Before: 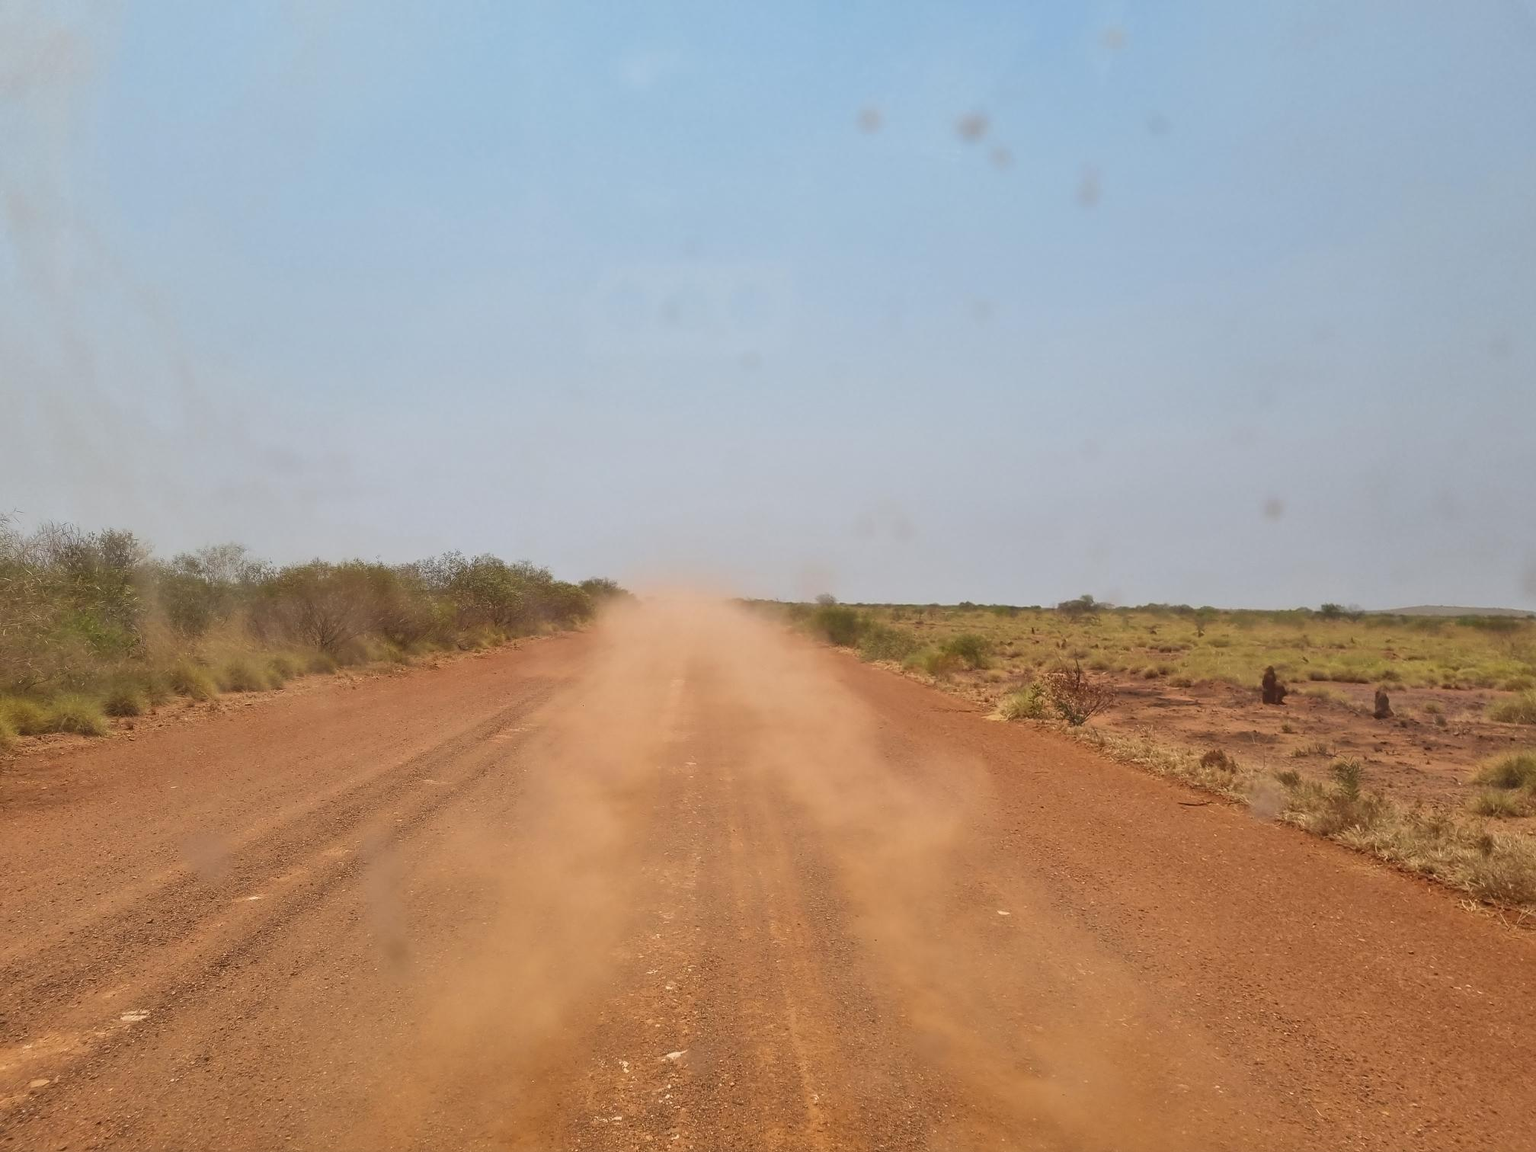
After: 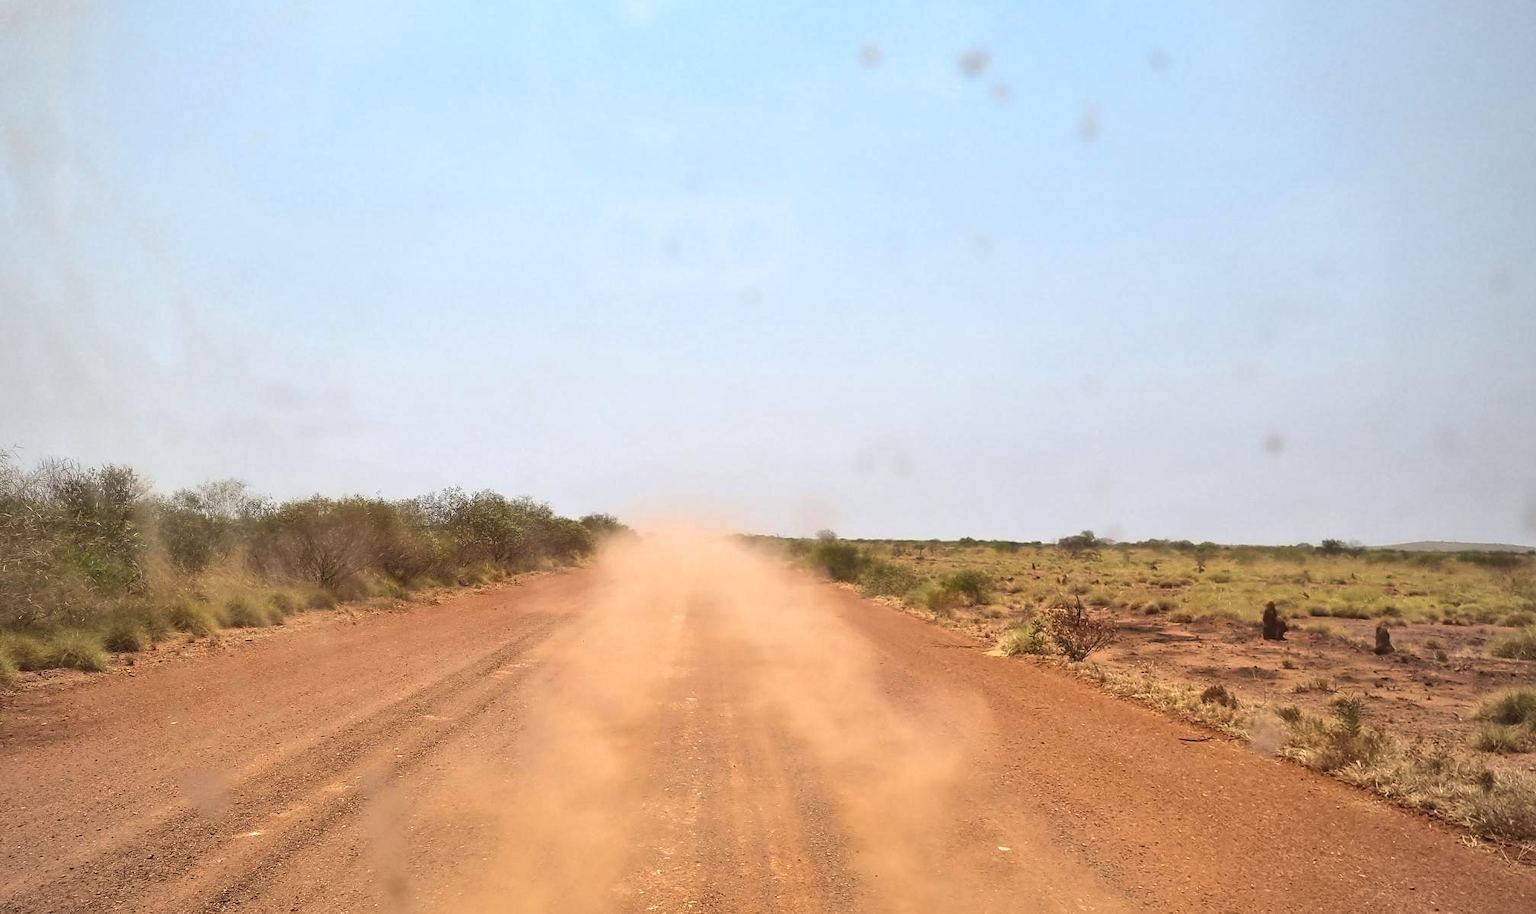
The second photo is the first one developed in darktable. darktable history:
crop and rotate: top 5.667%, bottom 14.937%
vignetting: fall-off radius 81.94%
tone equalizer: -8 EV -0.75 EV, -7 EV -0.7 EV, -6 EV -0.6 EV, -5 EV -0.4 EV, -3 EV 0.4 EV, -2 EV 0.6 EV, -1 EV 0.7 EV, +0 EV 0.75 EV, edges refinement/feathering 500, mask exposure compensation -1.57 EV, preserve details no
